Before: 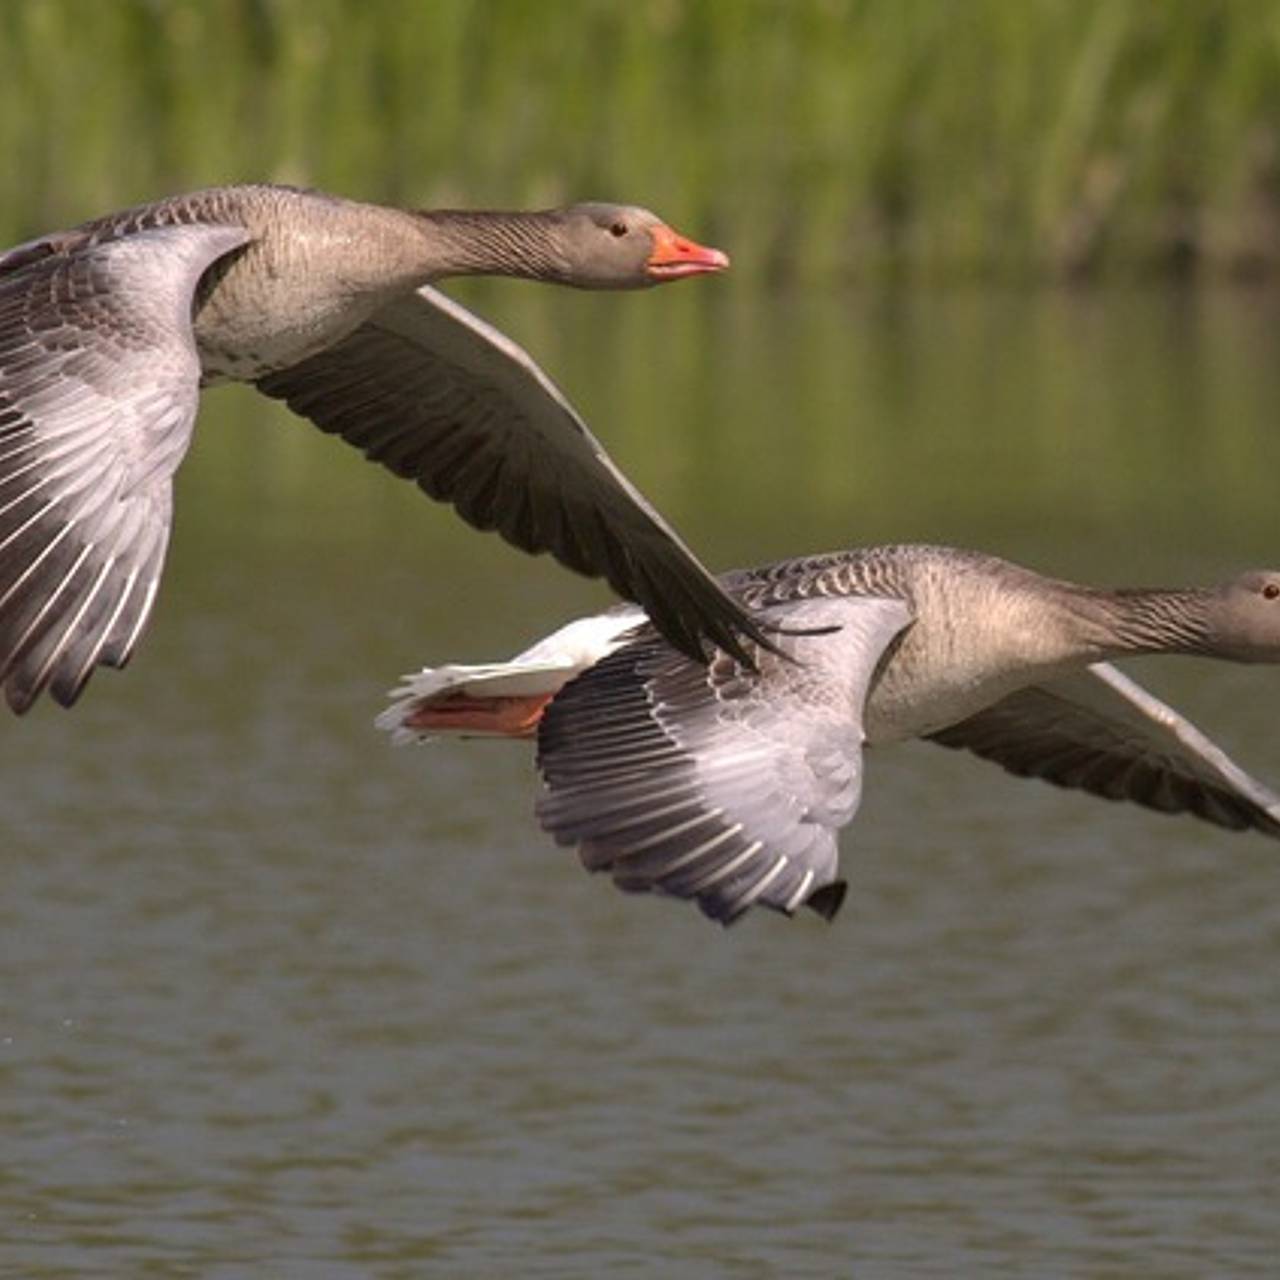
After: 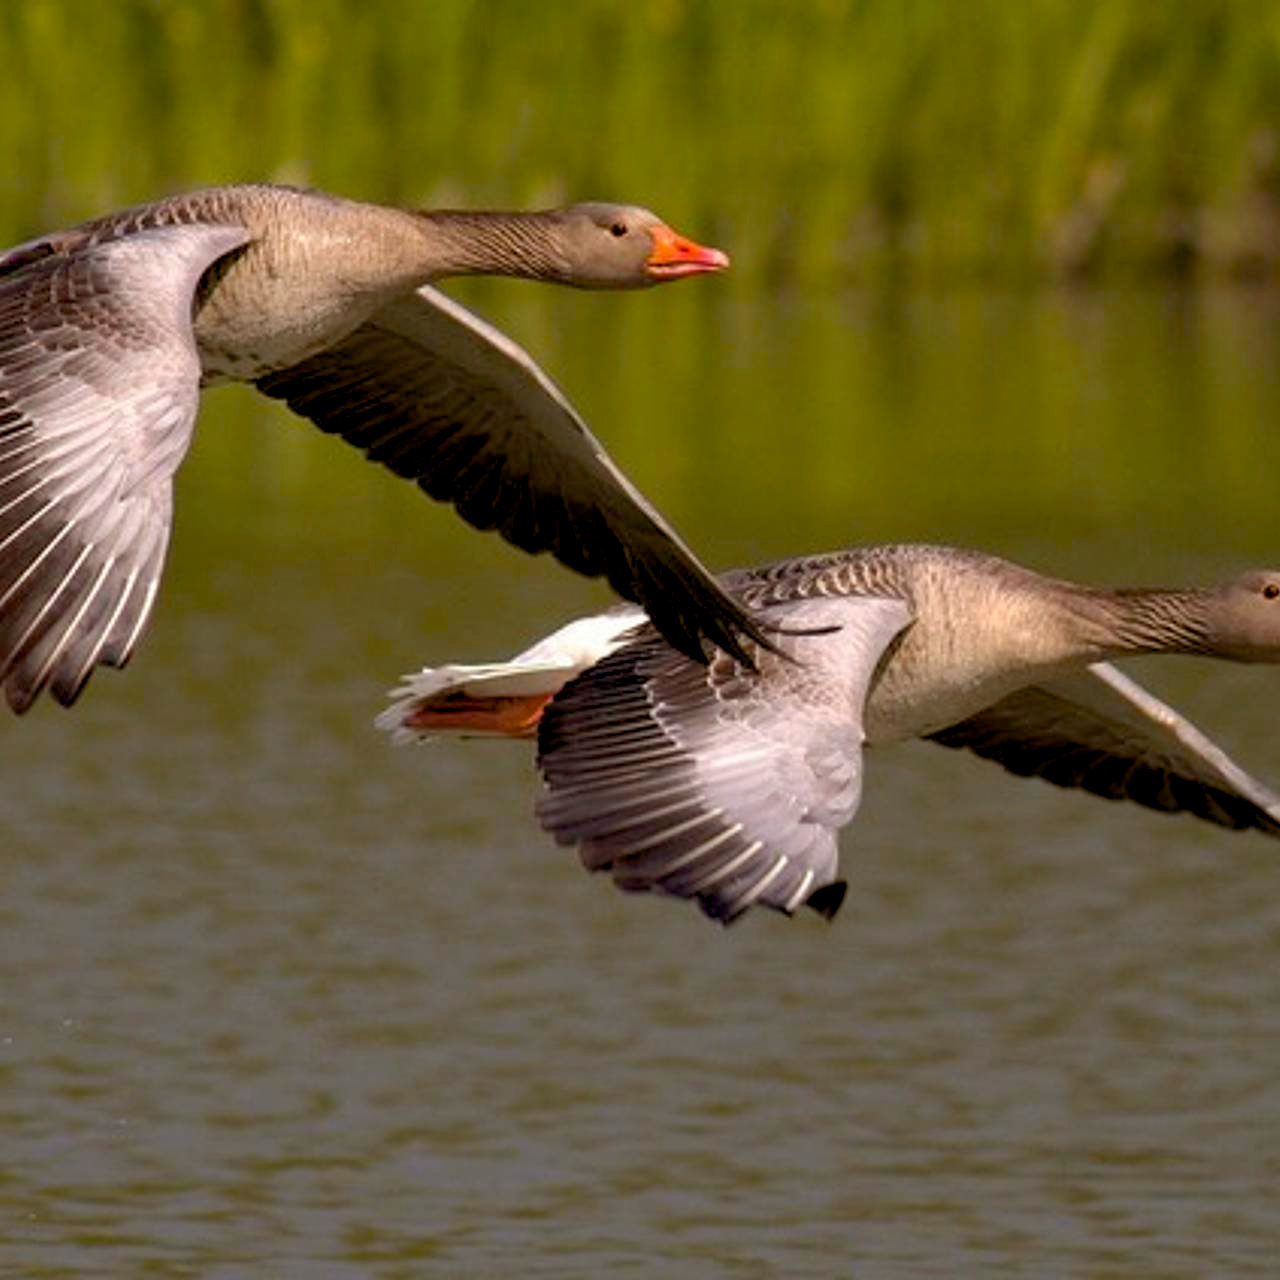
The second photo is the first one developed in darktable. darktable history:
color balance rgb: power › chroma 0.694%, power › hue 60°, global offset › luminance -1.427%, linear chroma grading › global chroma 0.287%, perceptual saturation grading › global saturation 31.066%
